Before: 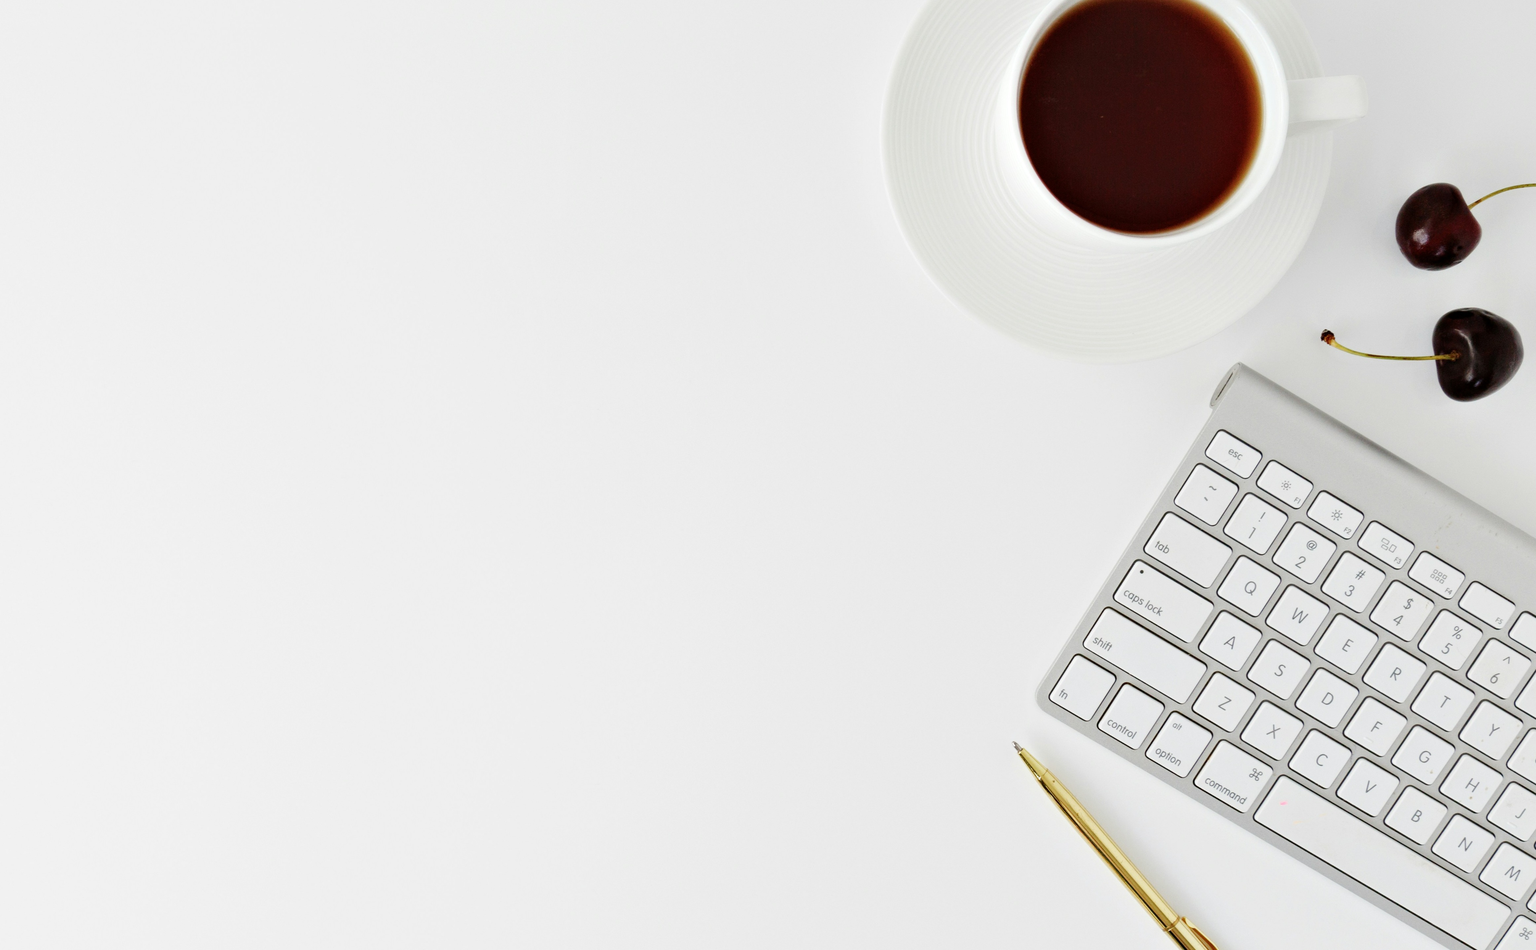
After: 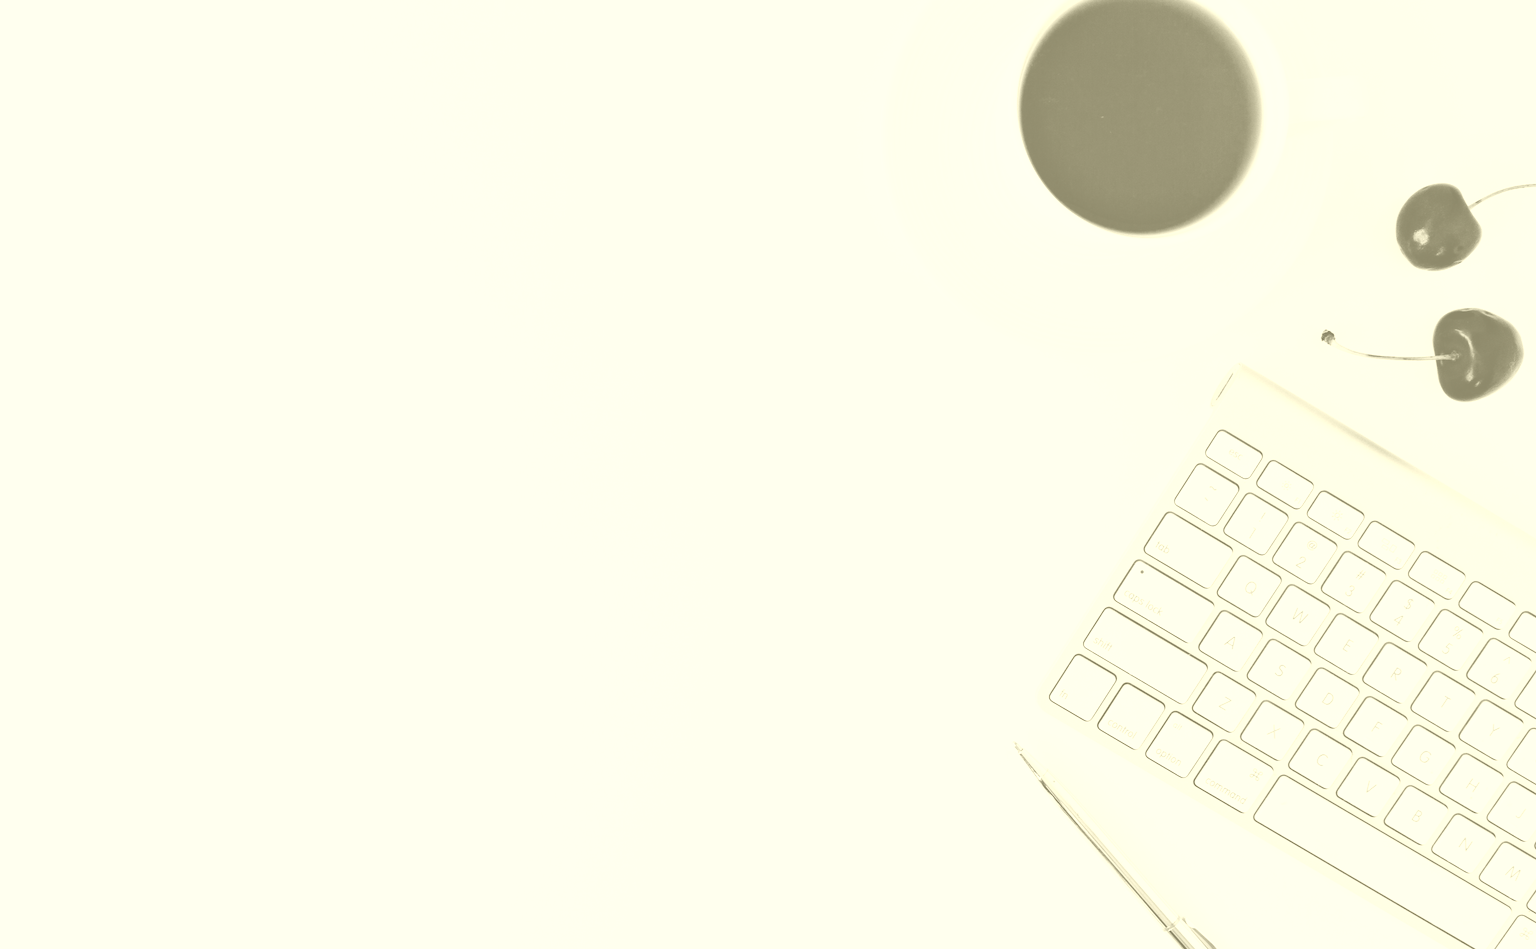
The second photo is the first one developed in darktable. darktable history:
colorize: hue 43.2°, saturation 40%, version 1
base curve: curves: ch0 [(0, 0) (0.028, 0.03) (0.121, 0.232) (0.46, 0.748) (0.859, 0.968) (1, 1)], preserve colors none
